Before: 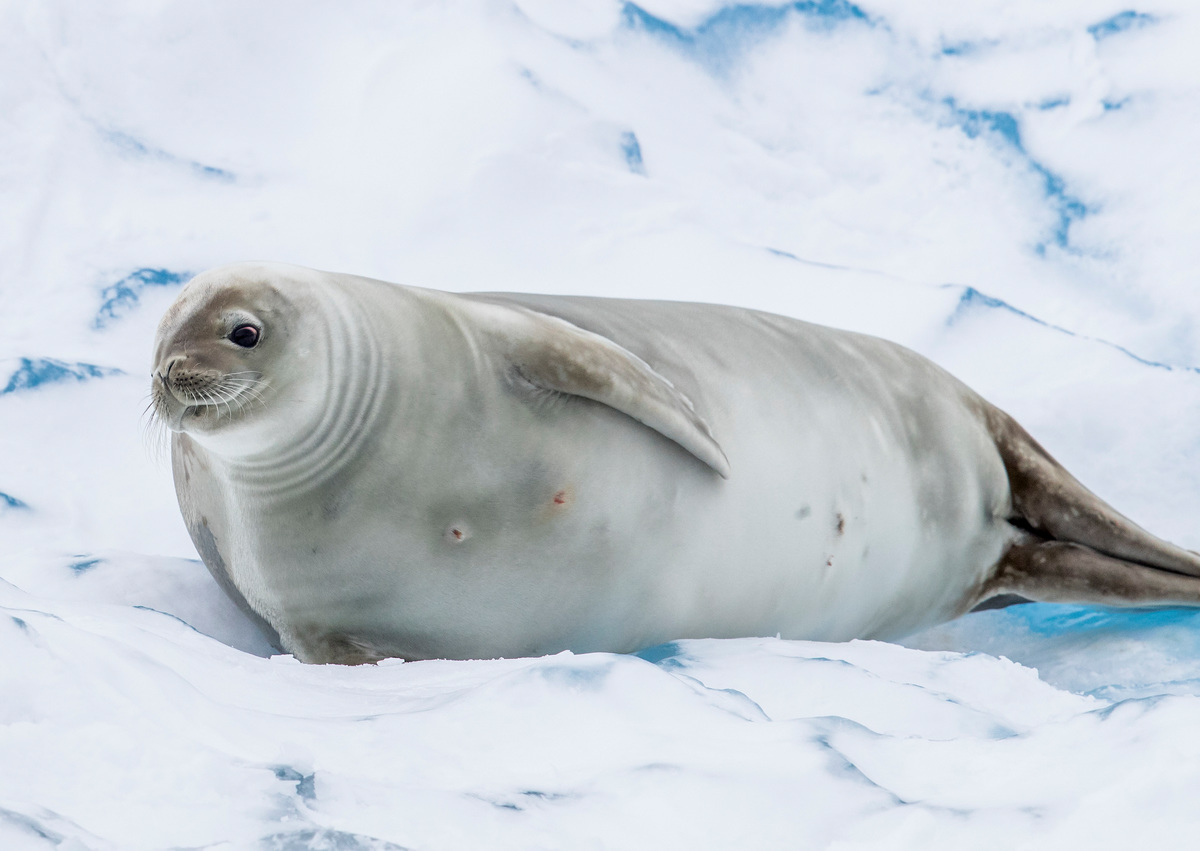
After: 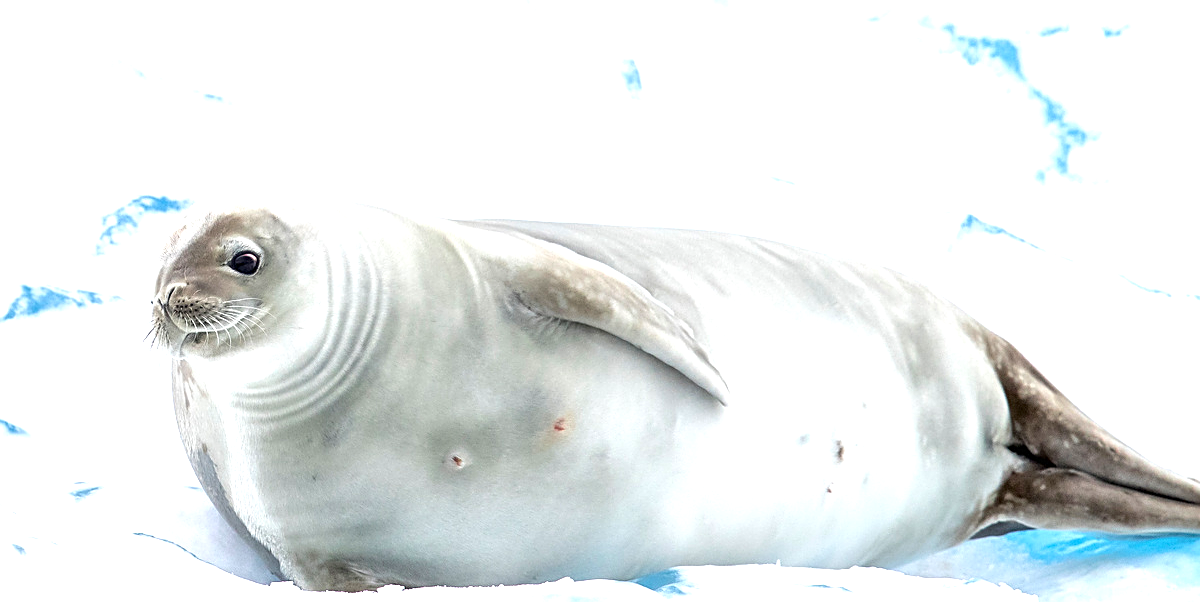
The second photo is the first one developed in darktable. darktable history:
exposure: black level correction 0, exposure 0.953 EV, compensate highlight preservation false
tone equalizer: edges refinement/feathering 500, mask exposure compensation -1.57 EV, preserve details no
crop and rotate: top 8.678%, bottom 20.47%
sharpen: on, module defaults
